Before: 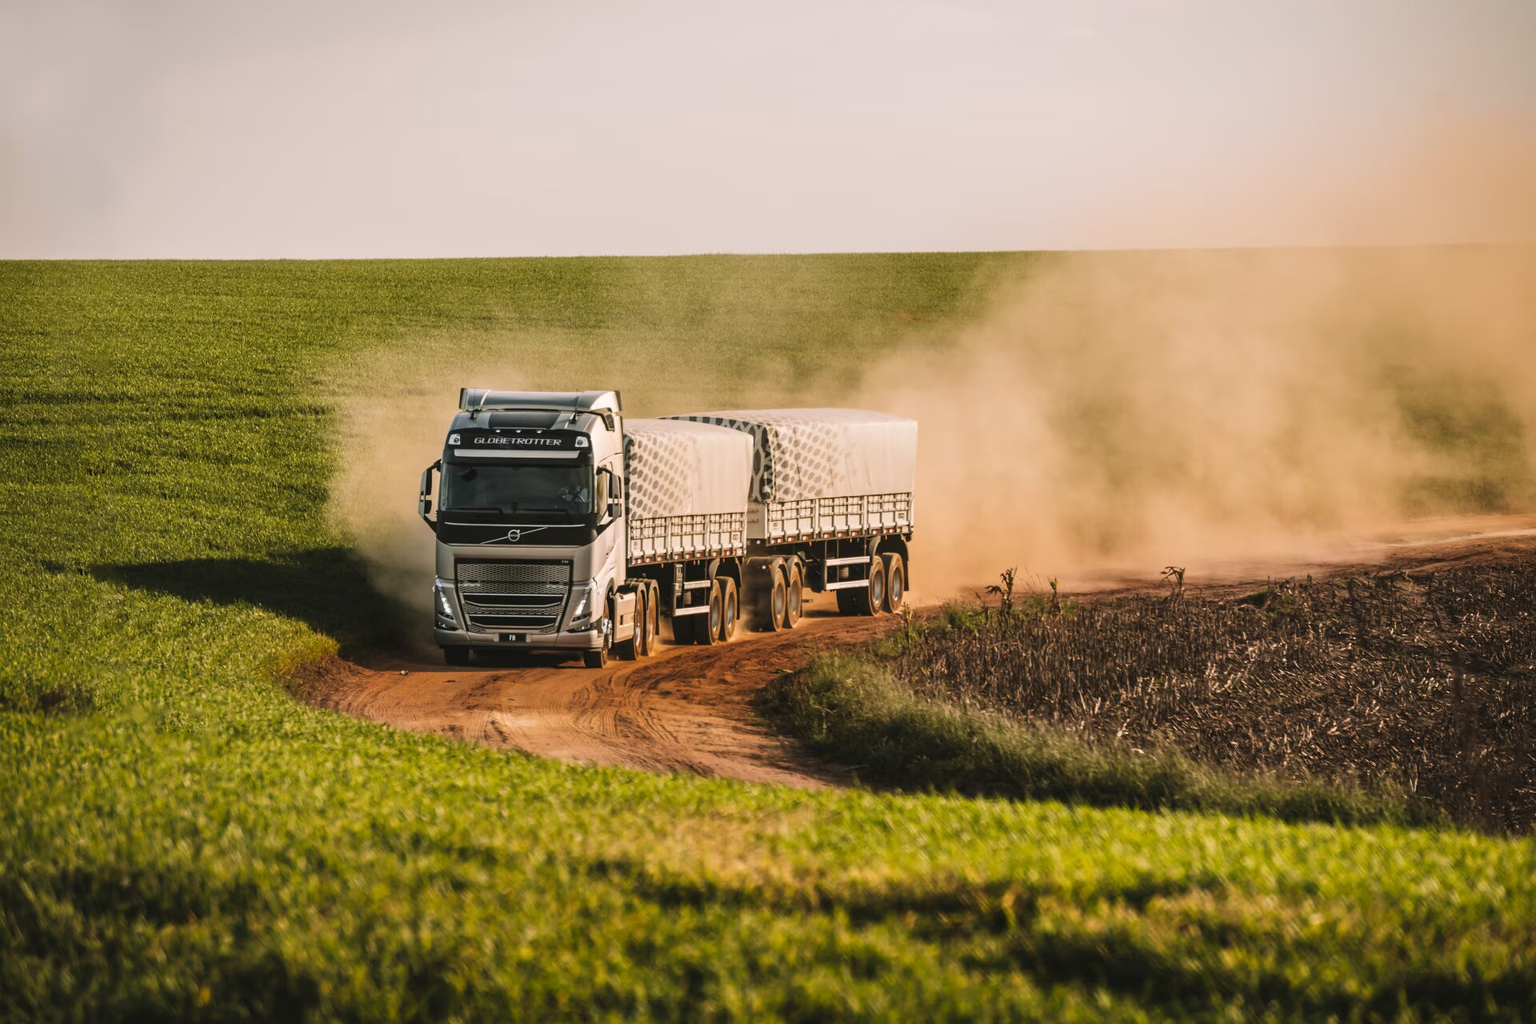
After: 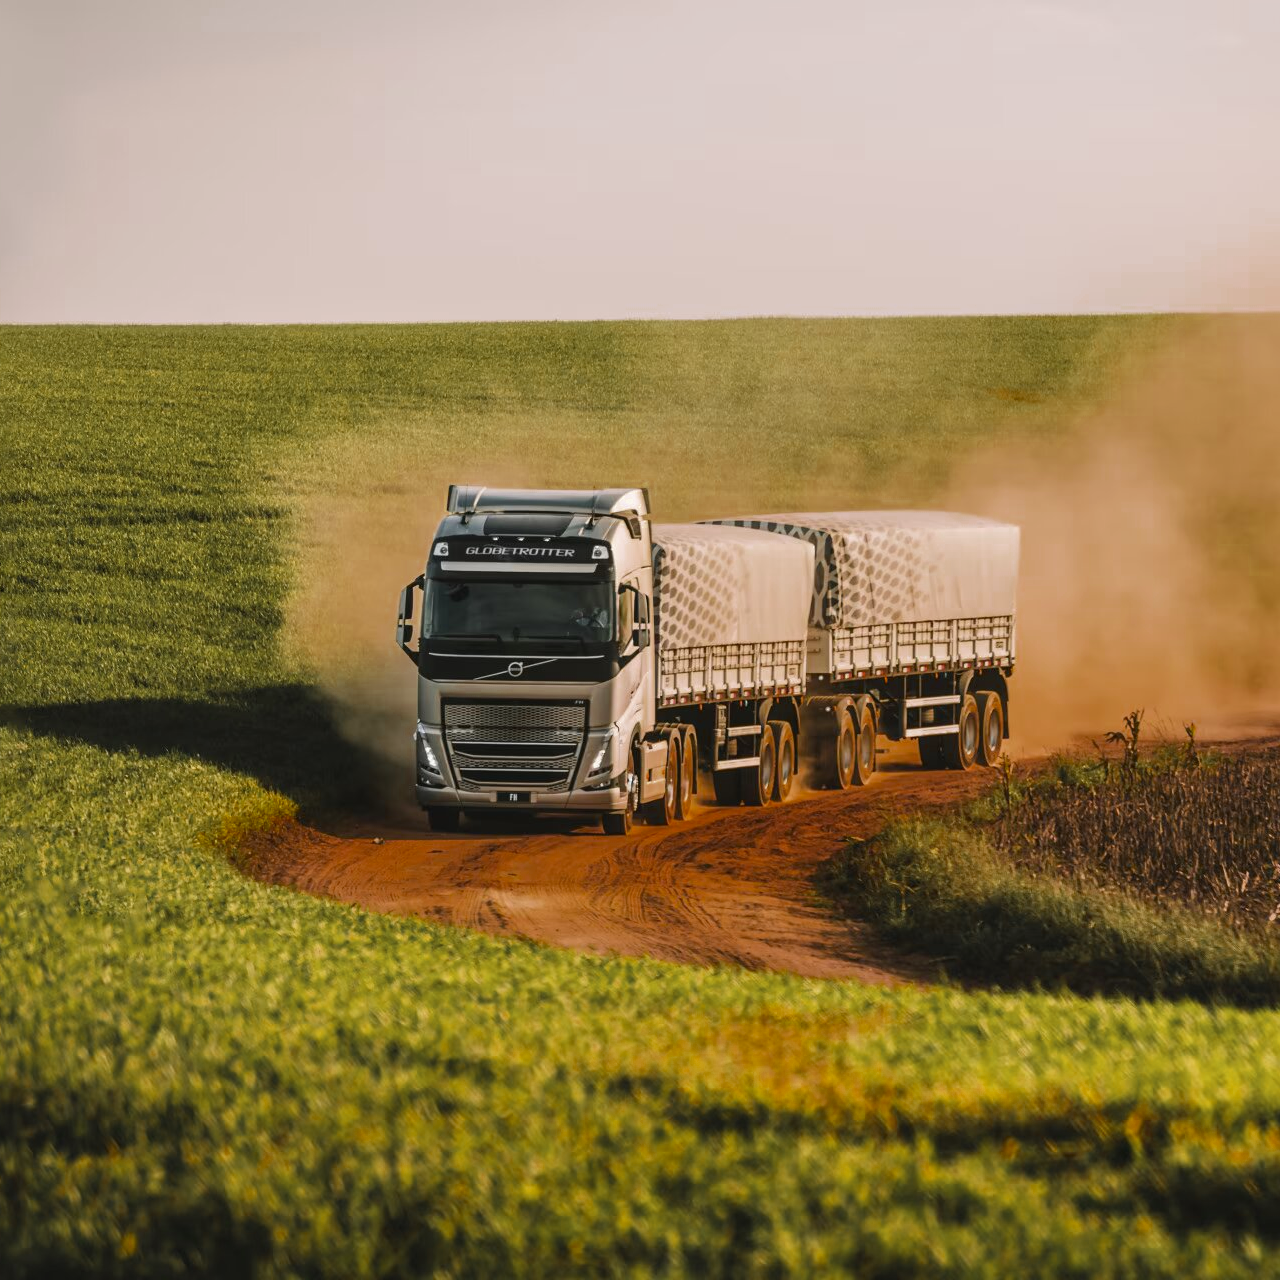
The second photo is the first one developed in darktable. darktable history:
color zones: curves: ch0 [(0.11, 0.396) (0.195, 0.36) (0.25, 0.5) (0.303, 0.412) (0.357, 0.544) (0.75, 0.5) (0.967, 0.328)]; ch1 [(0, 0.468) (0.112, 0.512) (0.202, 0.6) (0.25, 0.5) (0.307, 0.352) (0.357, 0.544) (0.75, 0.5) (0.963, 0.524)]
crop and rotate: left 6.617%, right 26.717%
